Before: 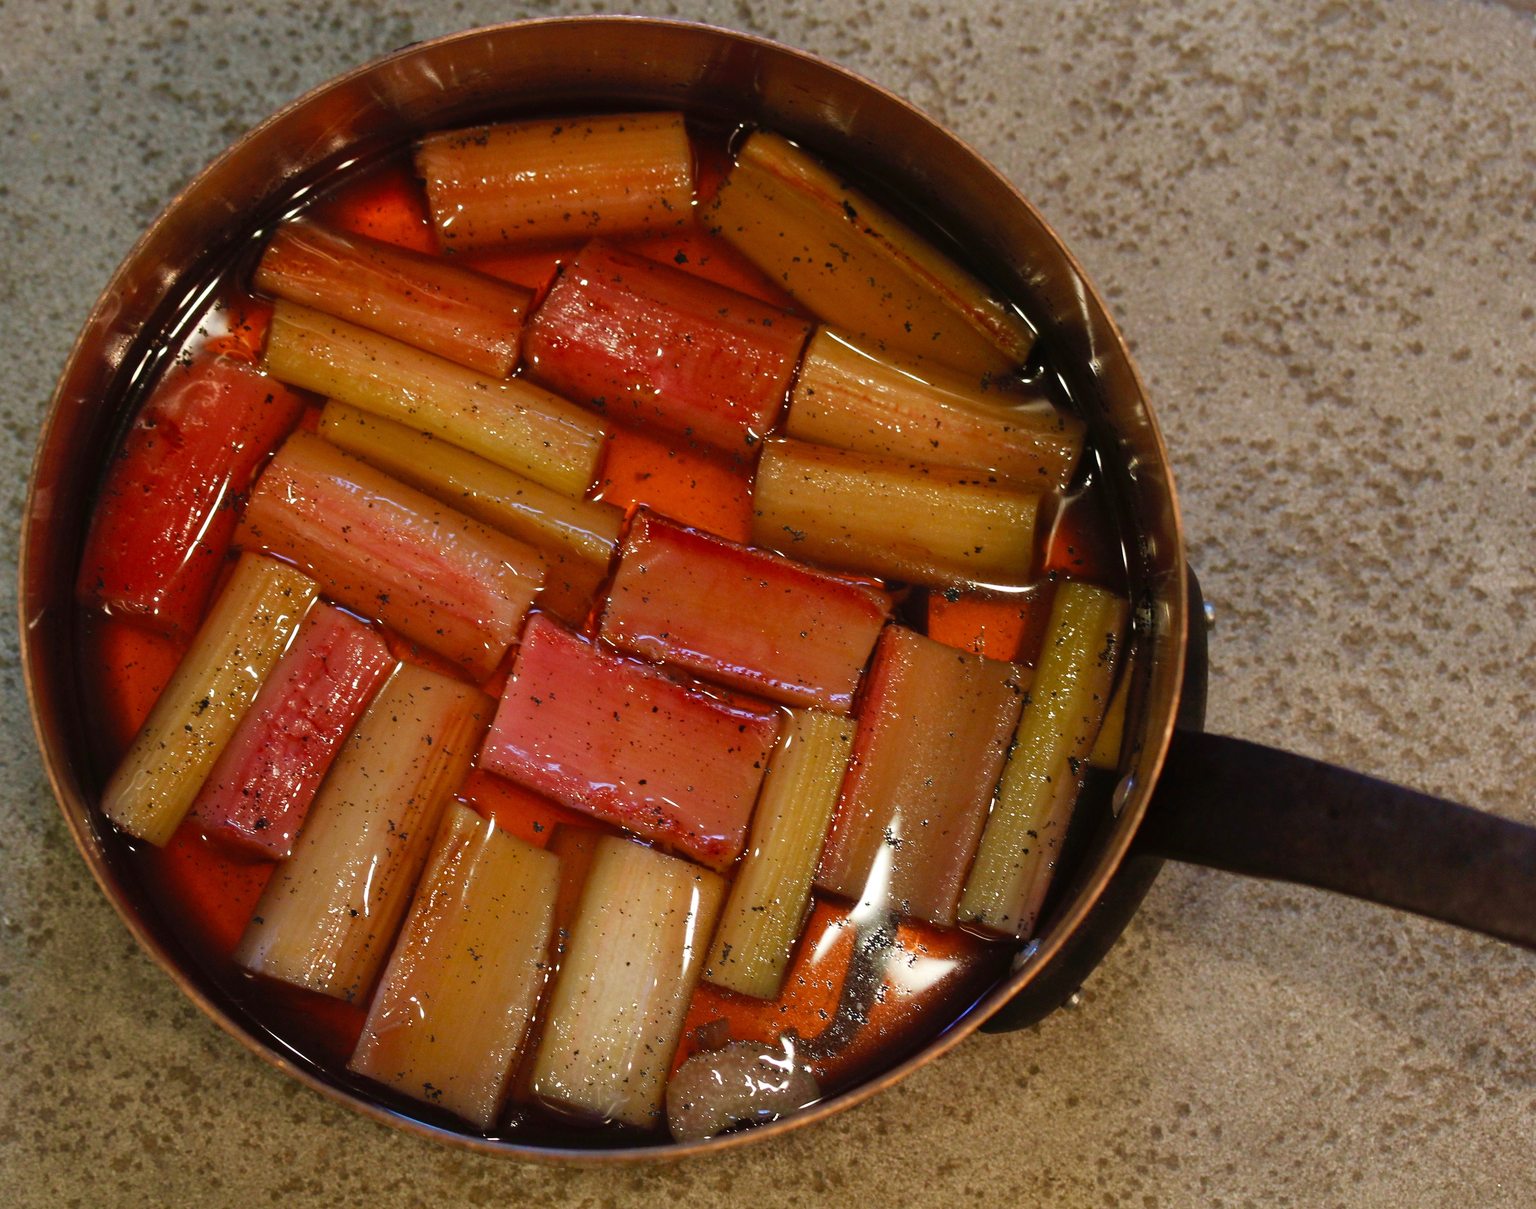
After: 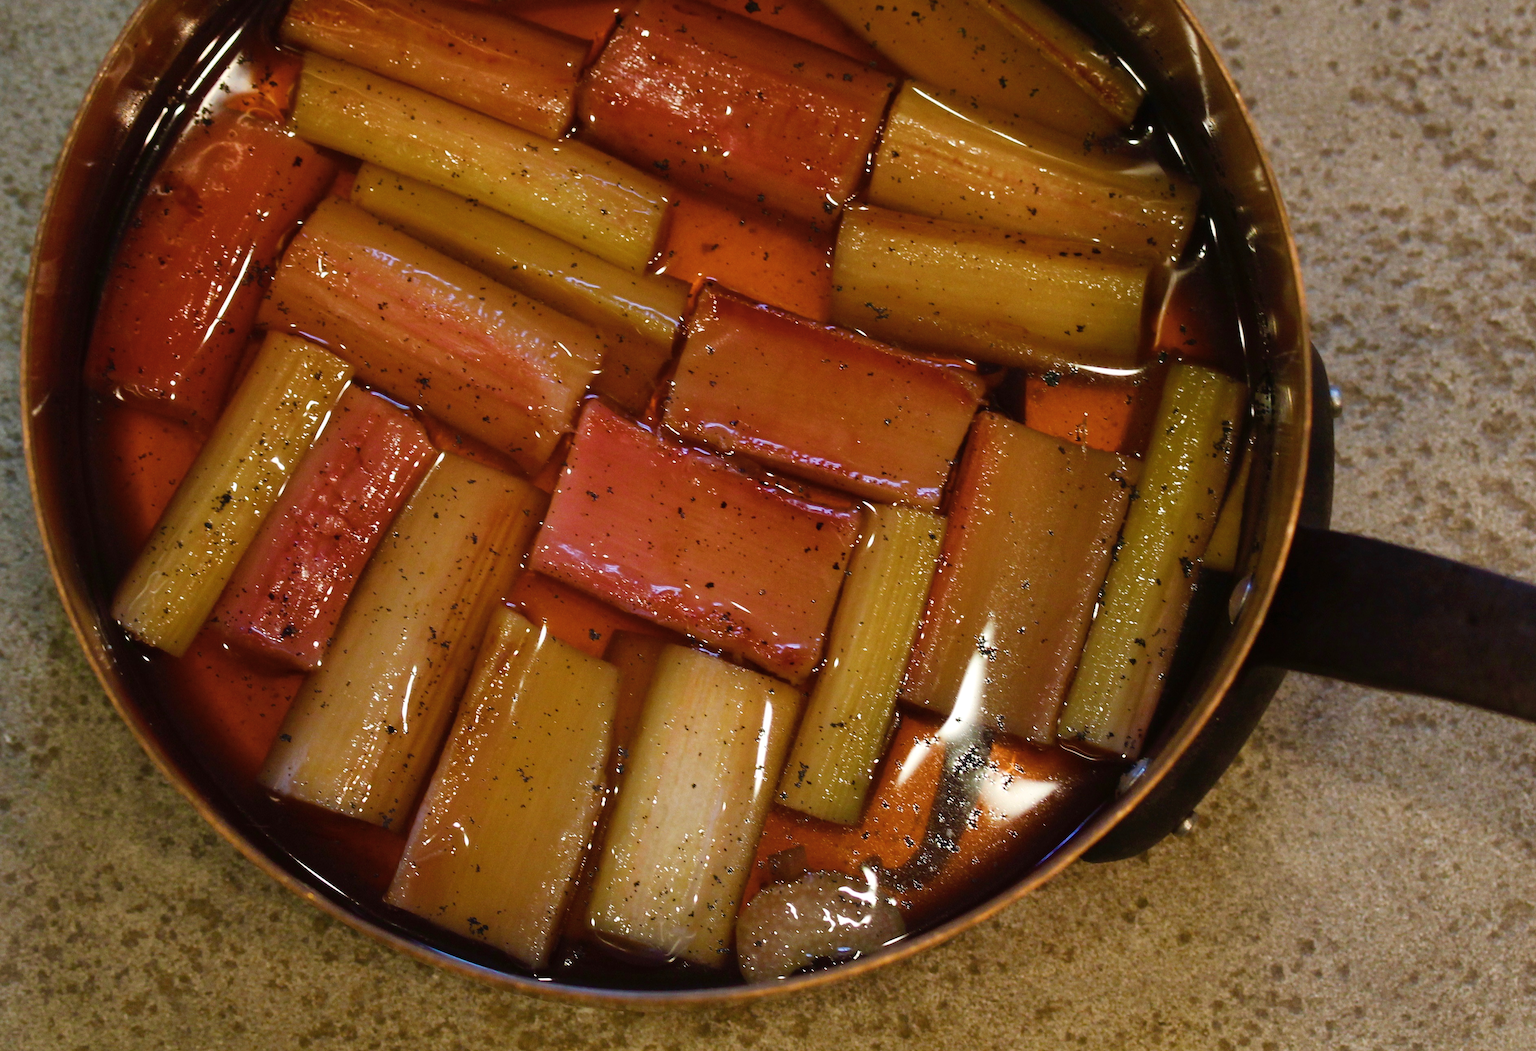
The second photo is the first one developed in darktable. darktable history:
color balance rgb: perceptual saturation grading › global saturation 25%, global vibrance 20%
tone equalizer: on, module defaults
contrast brightness saturation: contrast 0.06, brightness -0.01, saturation -0.23
crop: top 20.916%, right 9.437%, bottom 0.316%
